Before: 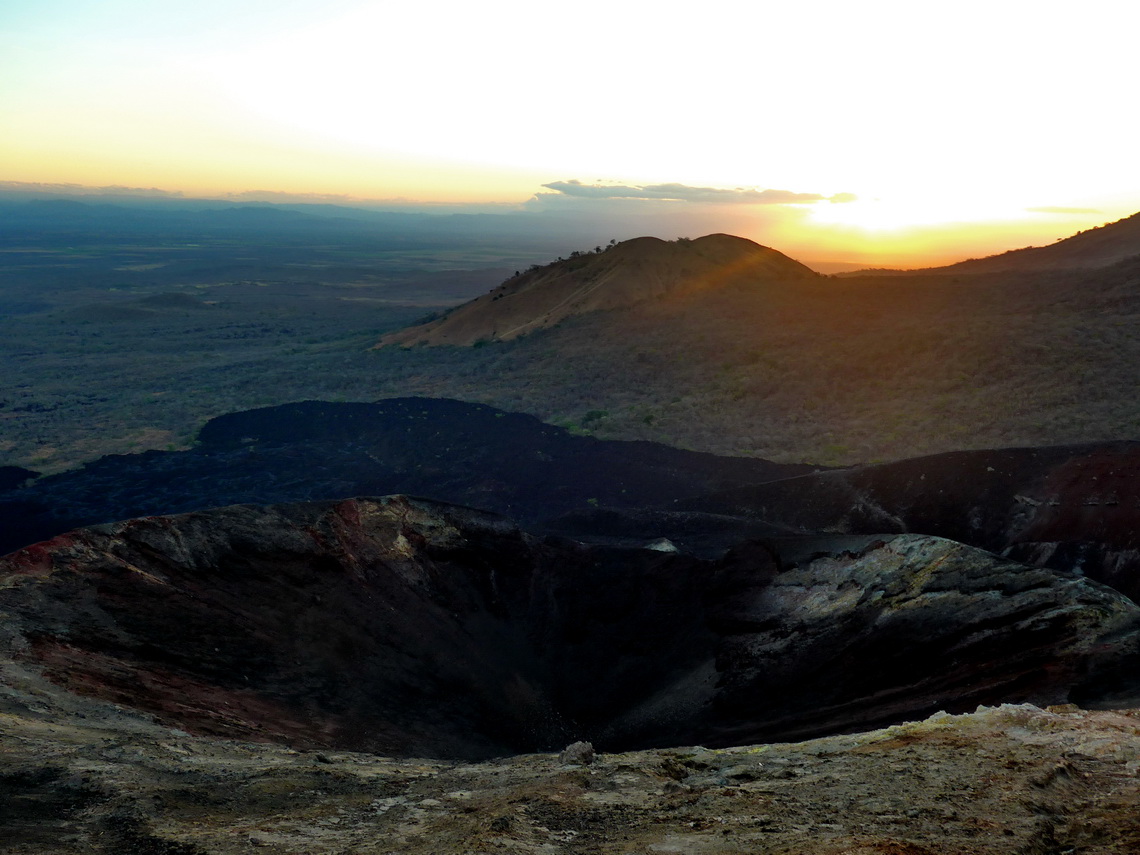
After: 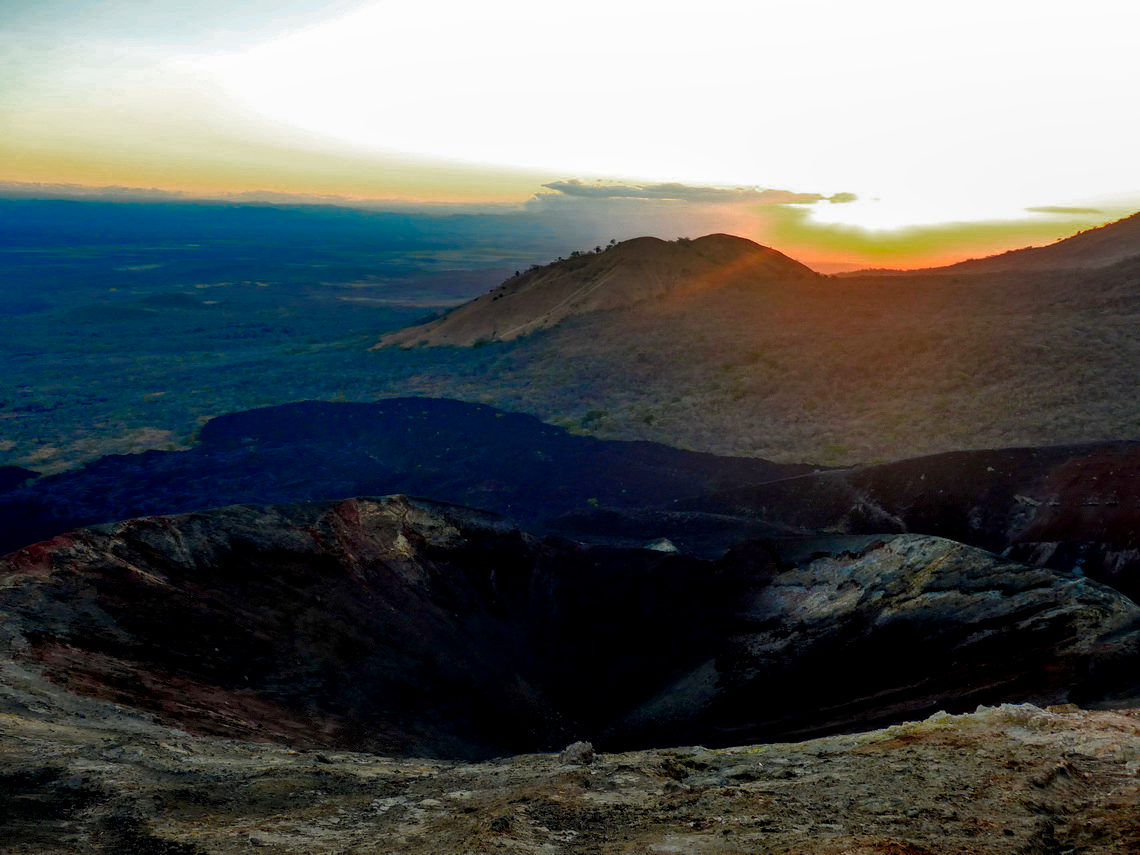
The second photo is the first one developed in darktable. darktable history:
local contrast: detail 130%
color zones: curves: ch0 [(0, 0.553) (0.123, 0.58) (0.23, 0.419) (0.468, 0.155) (0.605, 0.132) (0.723, 0.063) (0.833, 0.172) (0.921, 0.468)]; ch1 [(0.025, 0.645) (0.229, 0.584) (0.326, 0.551) (0.537, 0.446) (0.599, 0.911) (0.708, 1) (0.805, 0.944)]; ch2 [(0.086, 0.468) (0.254, 0.464) (0.638, 0.564) (0.702, 0.592) (0.768, 0.564)]
